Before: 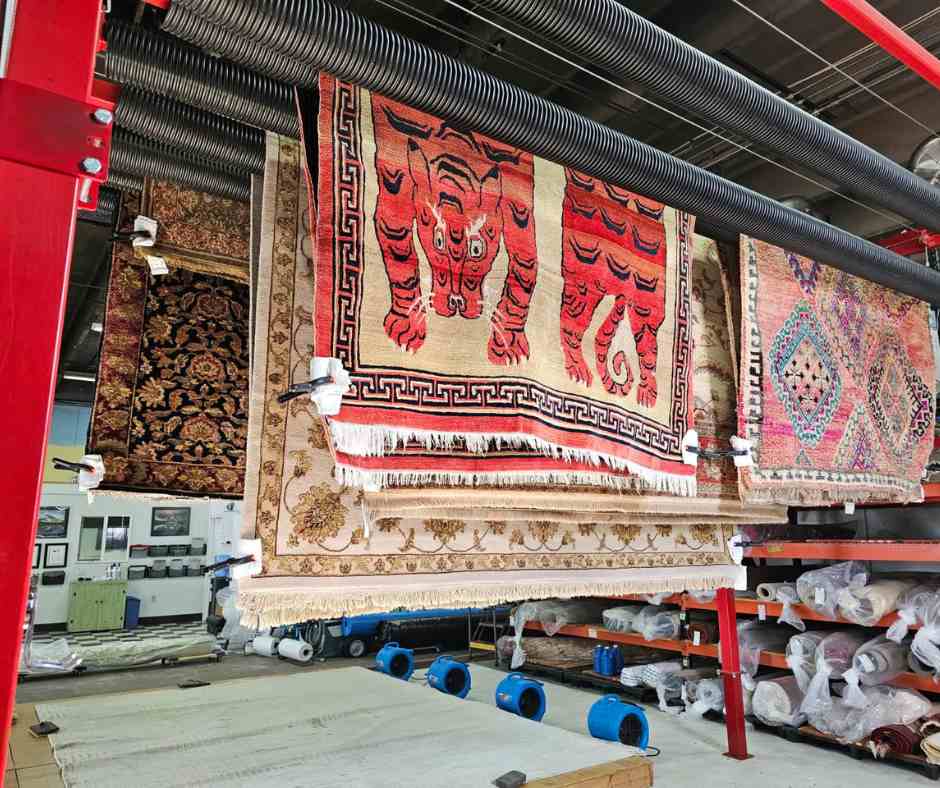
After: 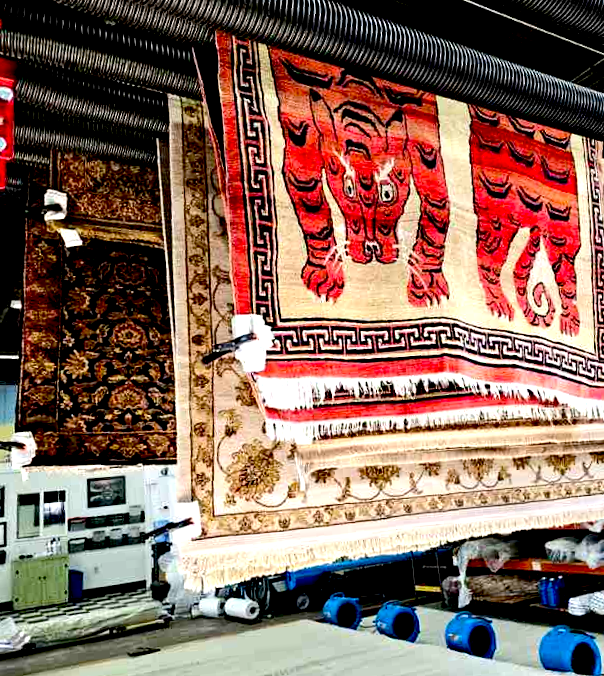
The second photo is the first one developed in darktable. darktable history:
tone equalizer: -8 EV -0.75 EV, -7 EV -0.7 EV, -6 EV -0.6 EV, -5 EV -0.4 EV, -3 EV 0.4 EV, -2 EV 0.6 EV, -1 EV 0.7 EV, +0 EV 0.75 EV, edges refinement/feathering 500, mask exposure compensation -1.57 EV, preserve details no
rotate and perspective: rotation -5°, crop left 0.05, crop right 0.952, crop top 0.11, crop bottom 0.89
exposure: black level correction 0.056, exposure -0.039 EV, compensate highlight preservation false
crop and rotate: left 6.617%, right 26.717%
